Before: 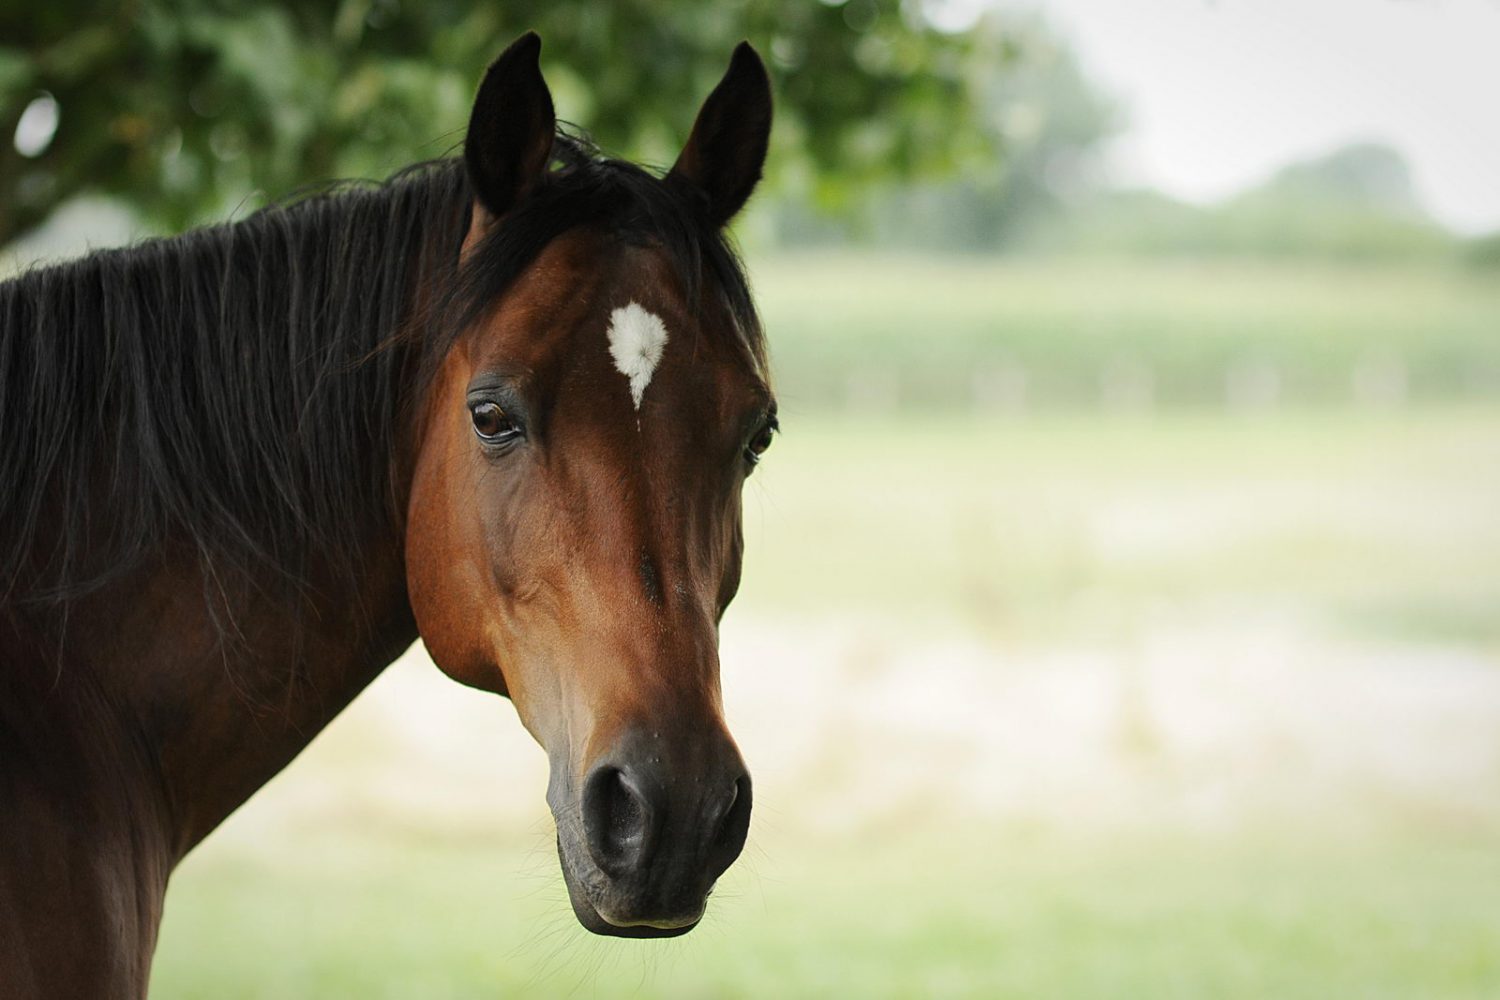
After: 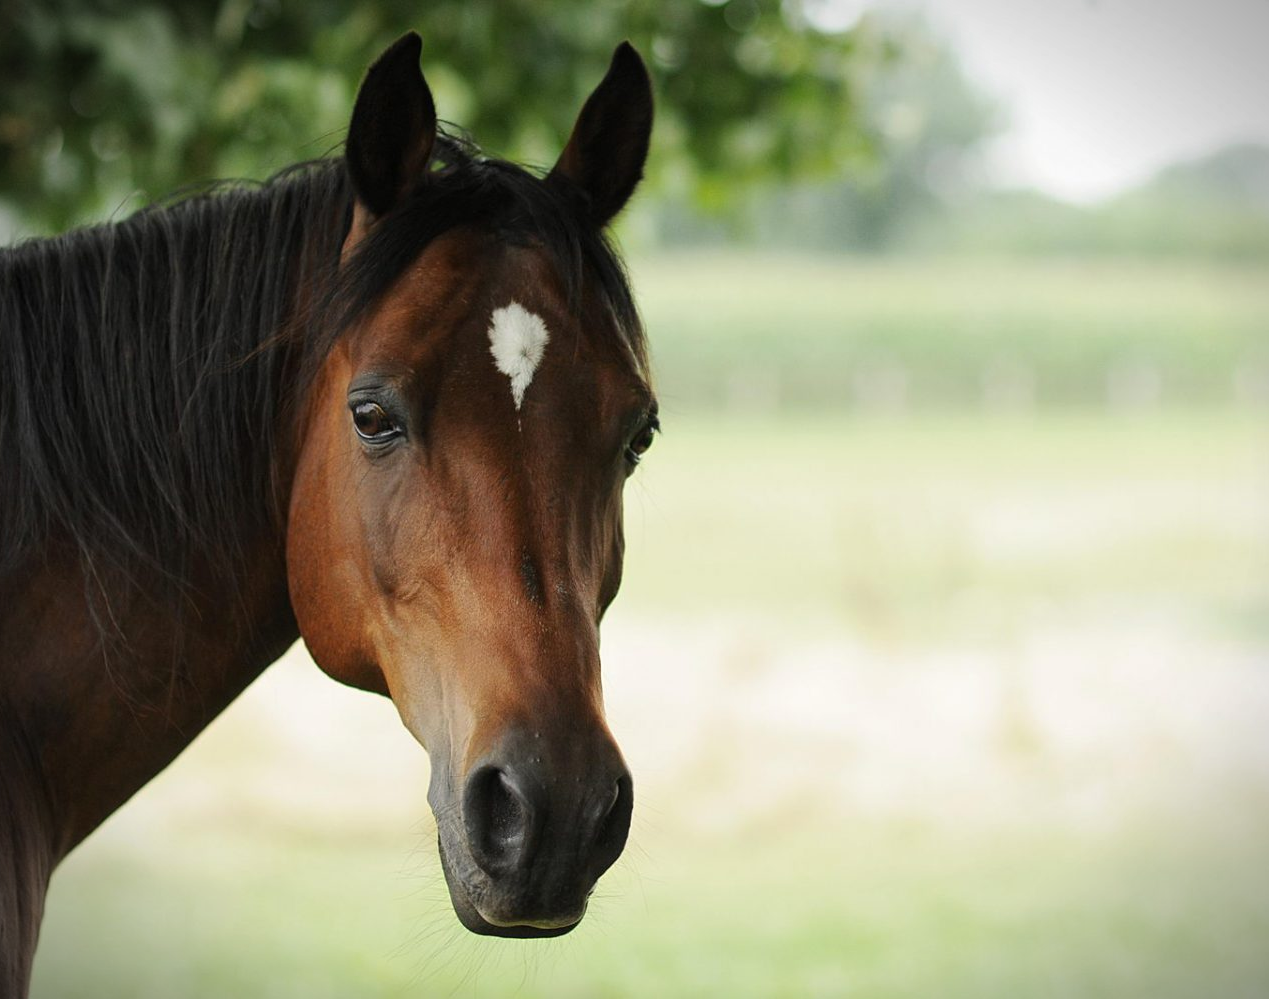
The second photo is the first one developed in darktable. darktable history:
crop: left 7.959%, right 7.382%
vignetting: fall-off start 97.19%, brightness -0.575, width/height ratio 1.182
